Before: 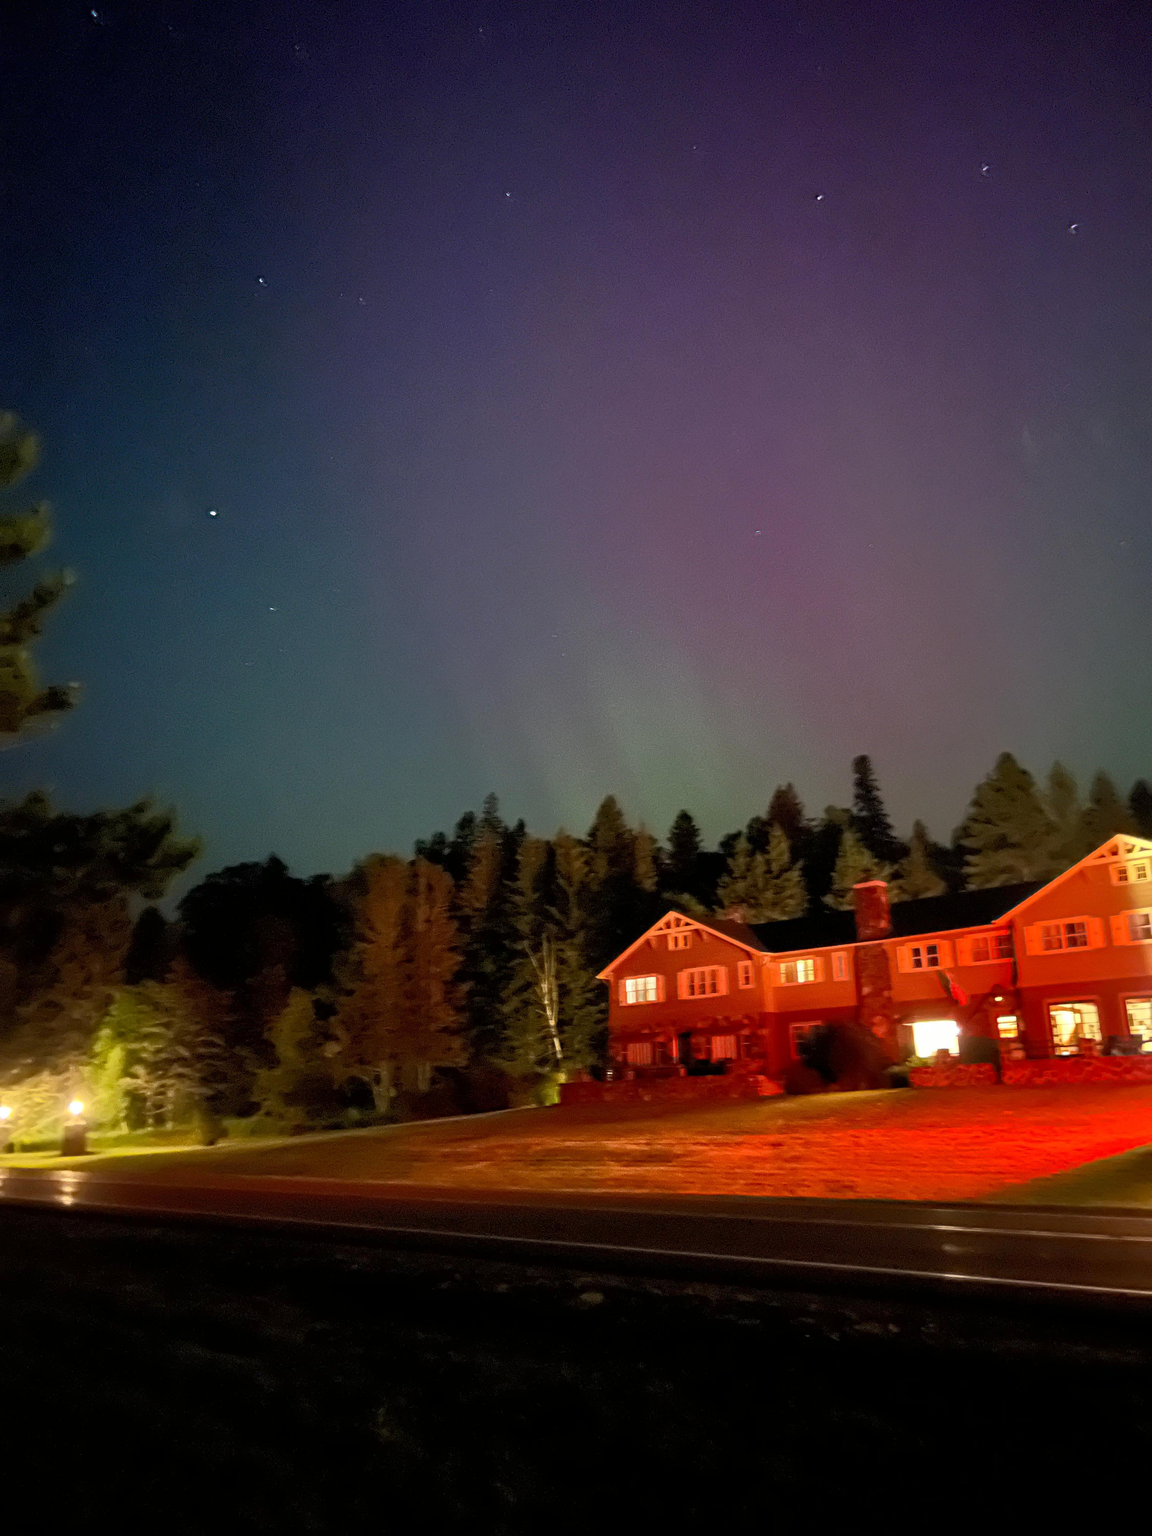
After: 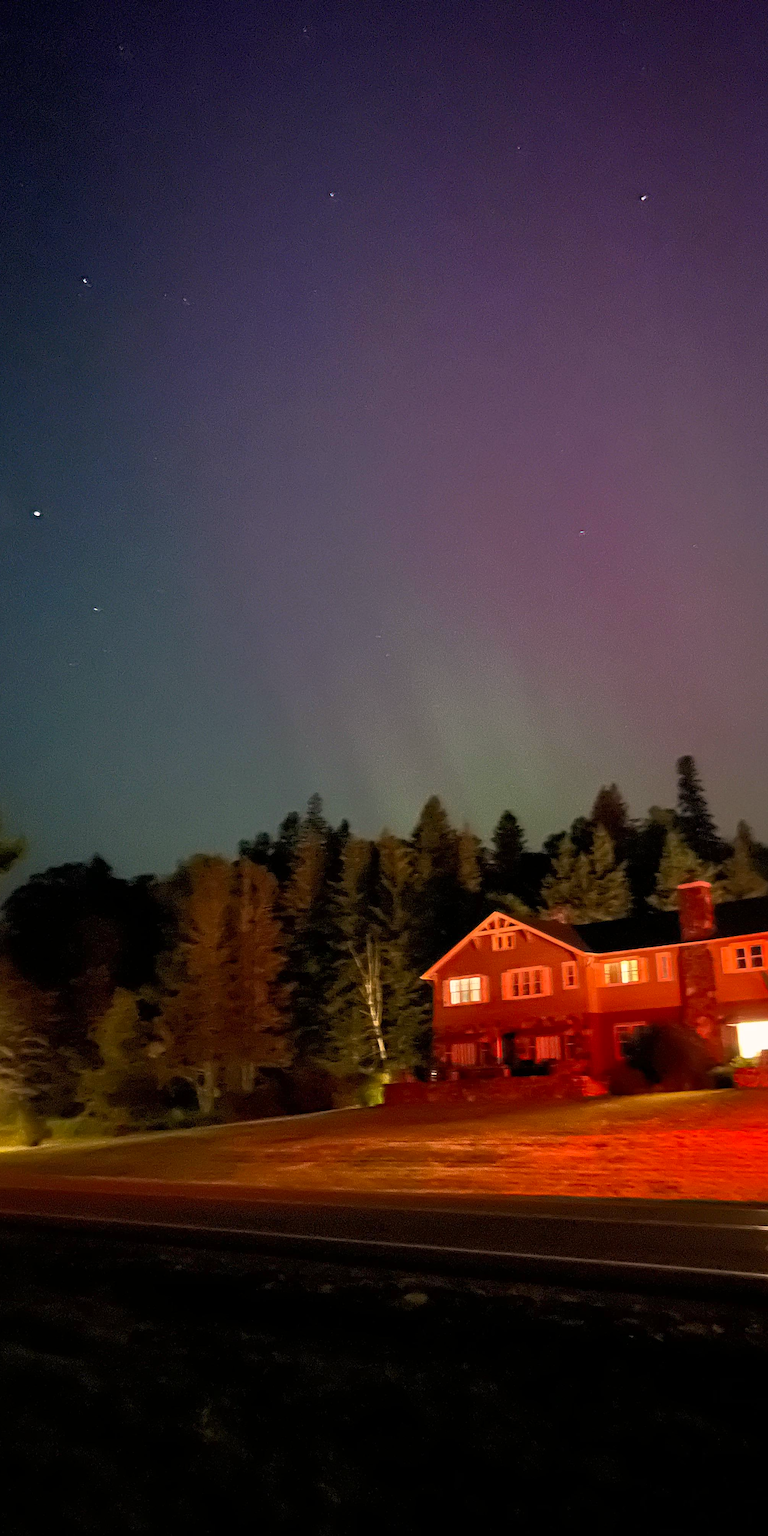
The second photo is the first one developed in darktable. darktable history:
crop and rotate: left 15.325%, right 17.973%
sharpen: amount 0.205
color correction: highlights a* 5.85, highlights b* 4.88
